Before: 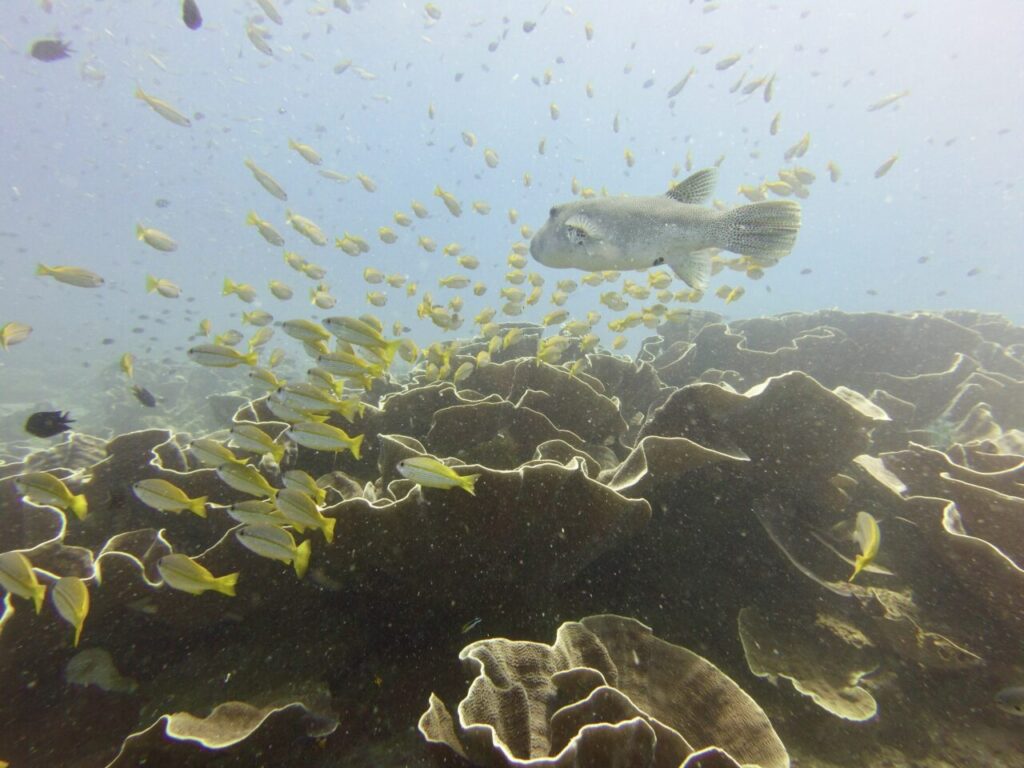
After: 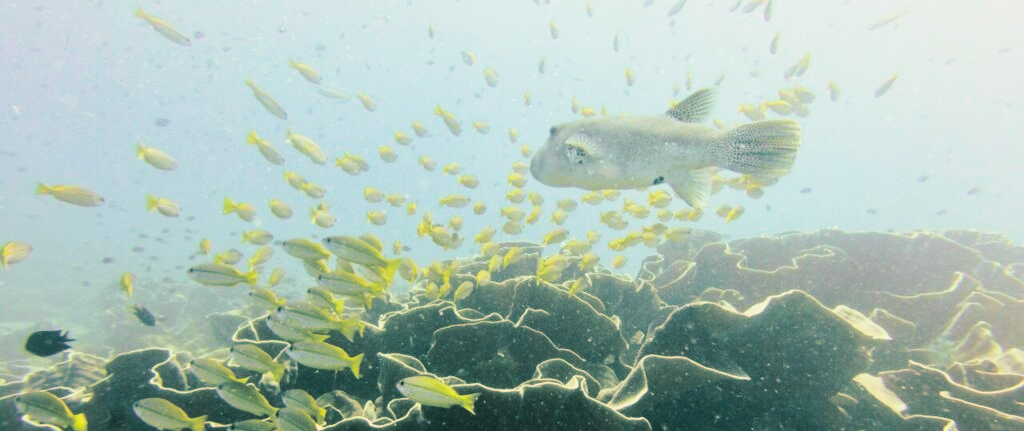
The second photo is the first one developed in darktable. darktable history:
crop and rotate: top 10.605%, bottom 33.274%
split-toning: shadows › hue 186.43°, highlights › hue 49.29°, compress 30.29%
tone curve: curves: ch0 [(0, 0.012) (0.031, 0.02) (0.12, 0.083) (0.193, 0.171) (0.277, 0.279) (0.45, 0.52) (0.568, 0.676) (0.678, 0.777) (0.875, 0.92) (1, 0.965)]; ch1 [(0, 0) (0.243, 0.245) (0.402, 0.41) (0.493, 0.486) (0.508, 0.507) (0.531, 0.53) (0.551, 0.564) (0.646, 0.672) (0.694, 0.732) (1, 1)]; ch2 [(0, 0) (0.249, 0.216) (0.356, 0.343) (0.424, 0.442) (0.476, 0.482) (0.498, 0.502) (0.517, 0.517) (0.532, 0.545) (0.562, 0.575) (0.614, 0.644) (0.706, 0.748) (0.808, 0.809) (0.991, 0.968)], color space Lab, independent channels, preserve colors none
